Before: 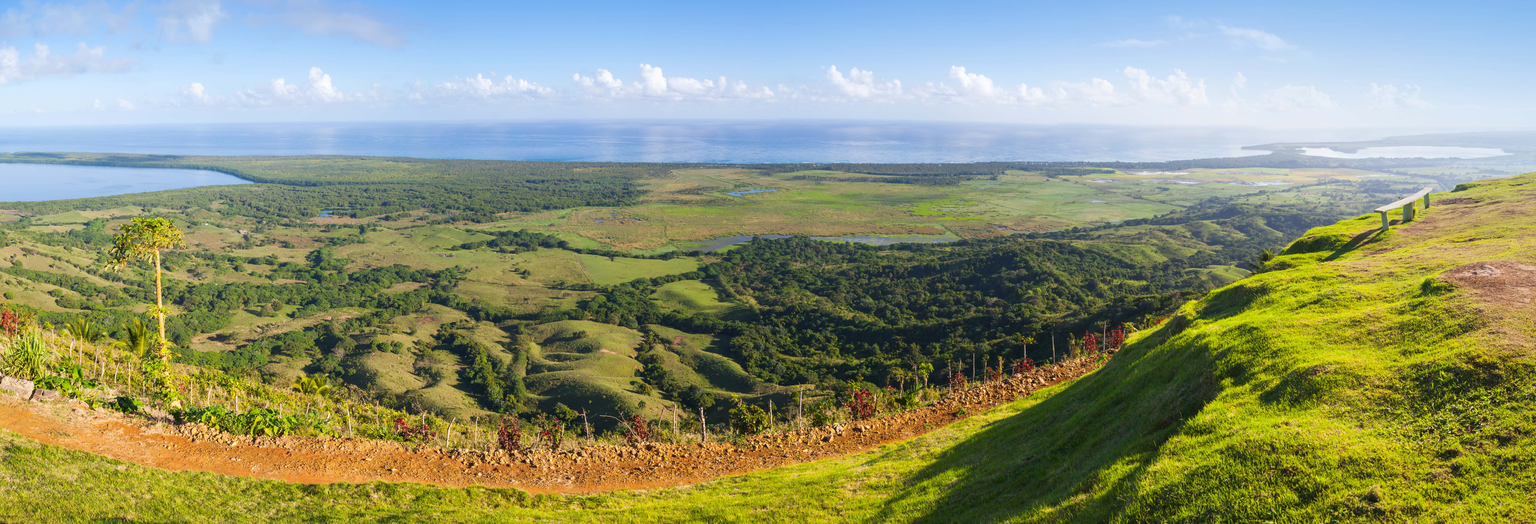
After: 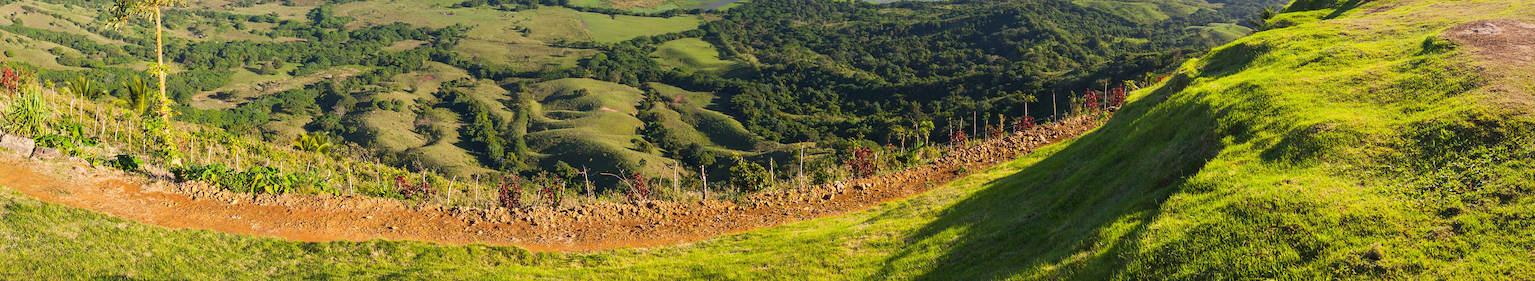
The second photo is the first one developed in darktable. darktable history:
sharpen: on, module defaults
crop and rotate: top 46.28%, right 0.047%
